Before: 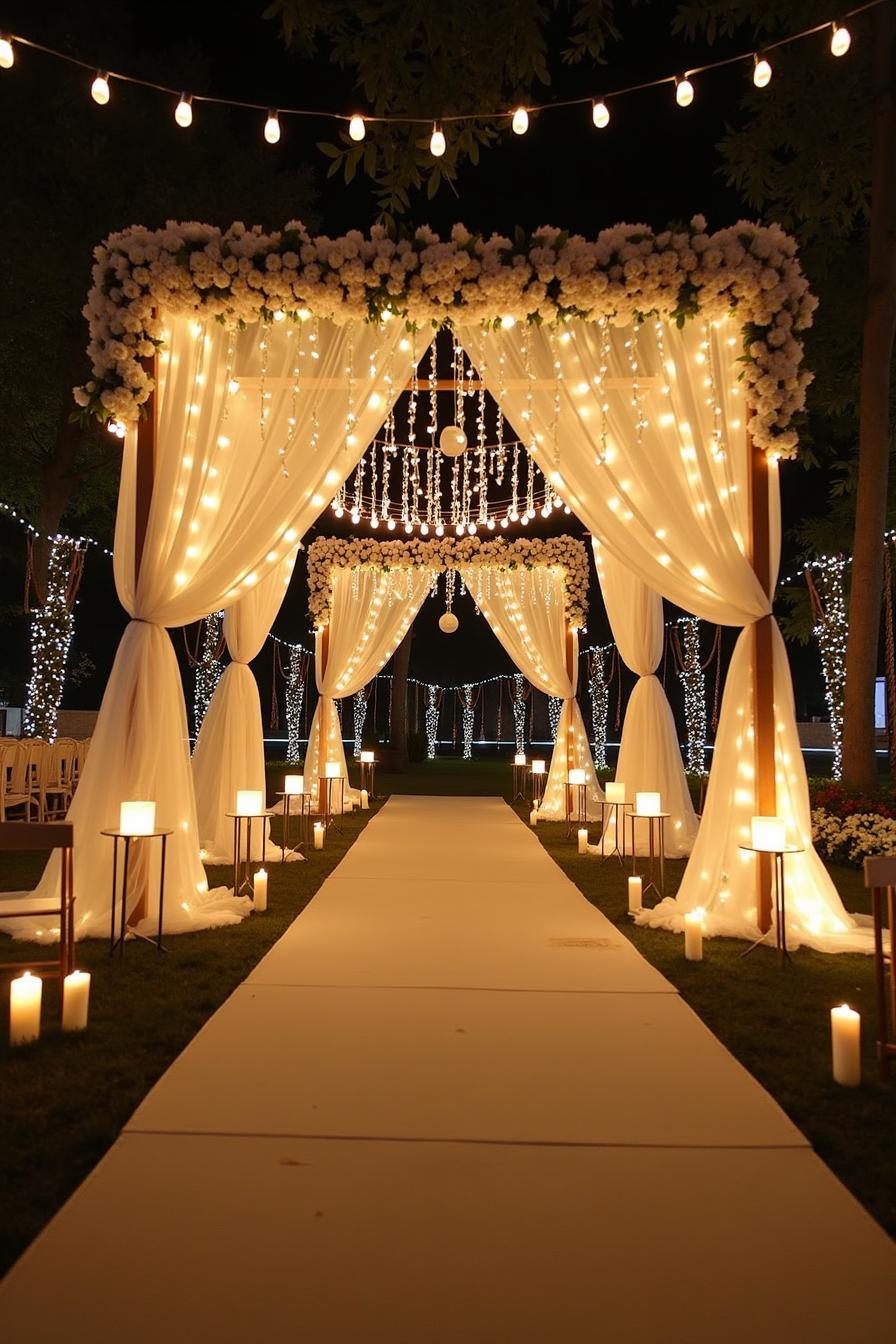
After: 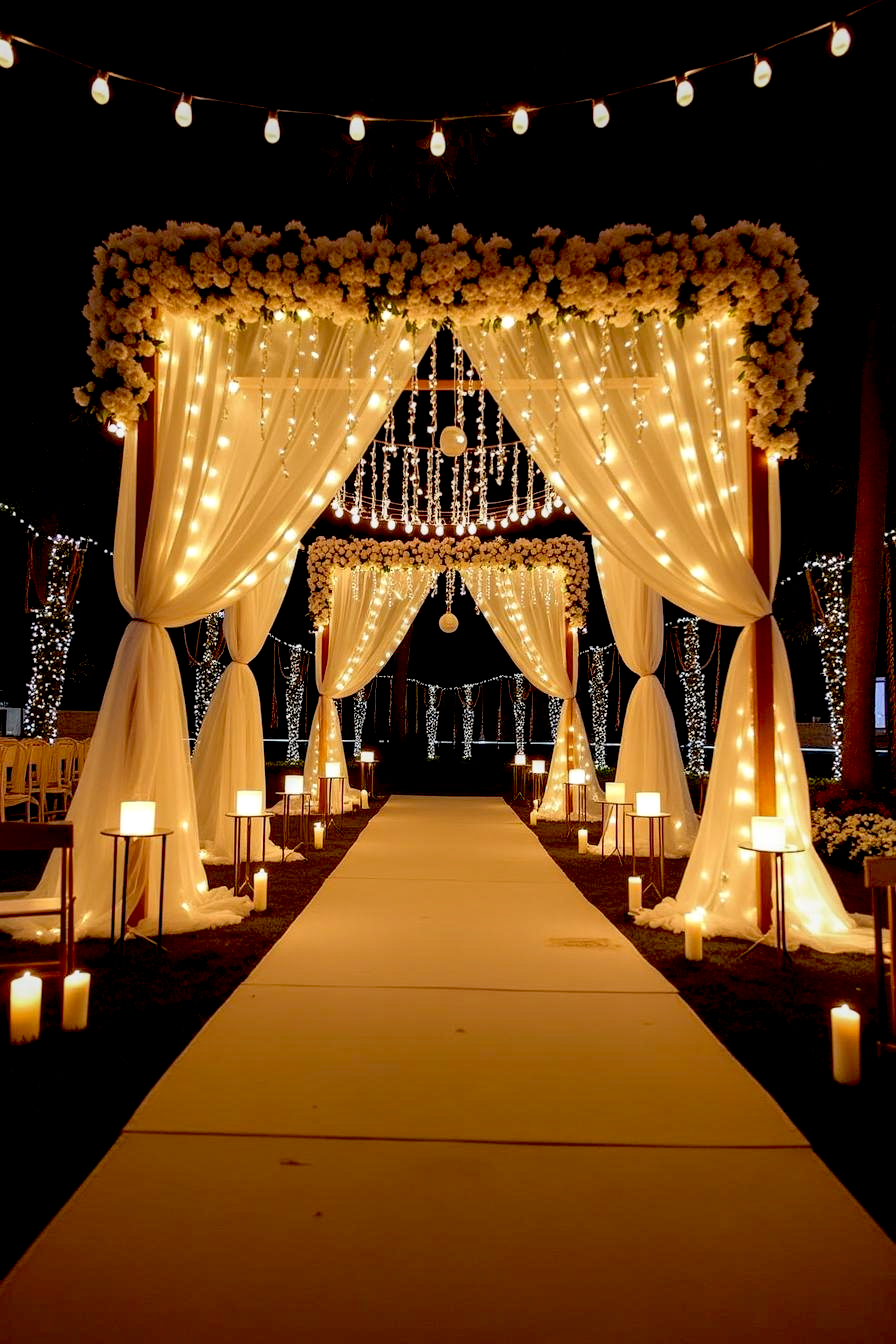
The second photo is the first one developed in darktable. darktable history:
exposure: black level correction 0.024, exposure 0.184 EV, compensate highlight preservation false
local contrast: on, module defaults
